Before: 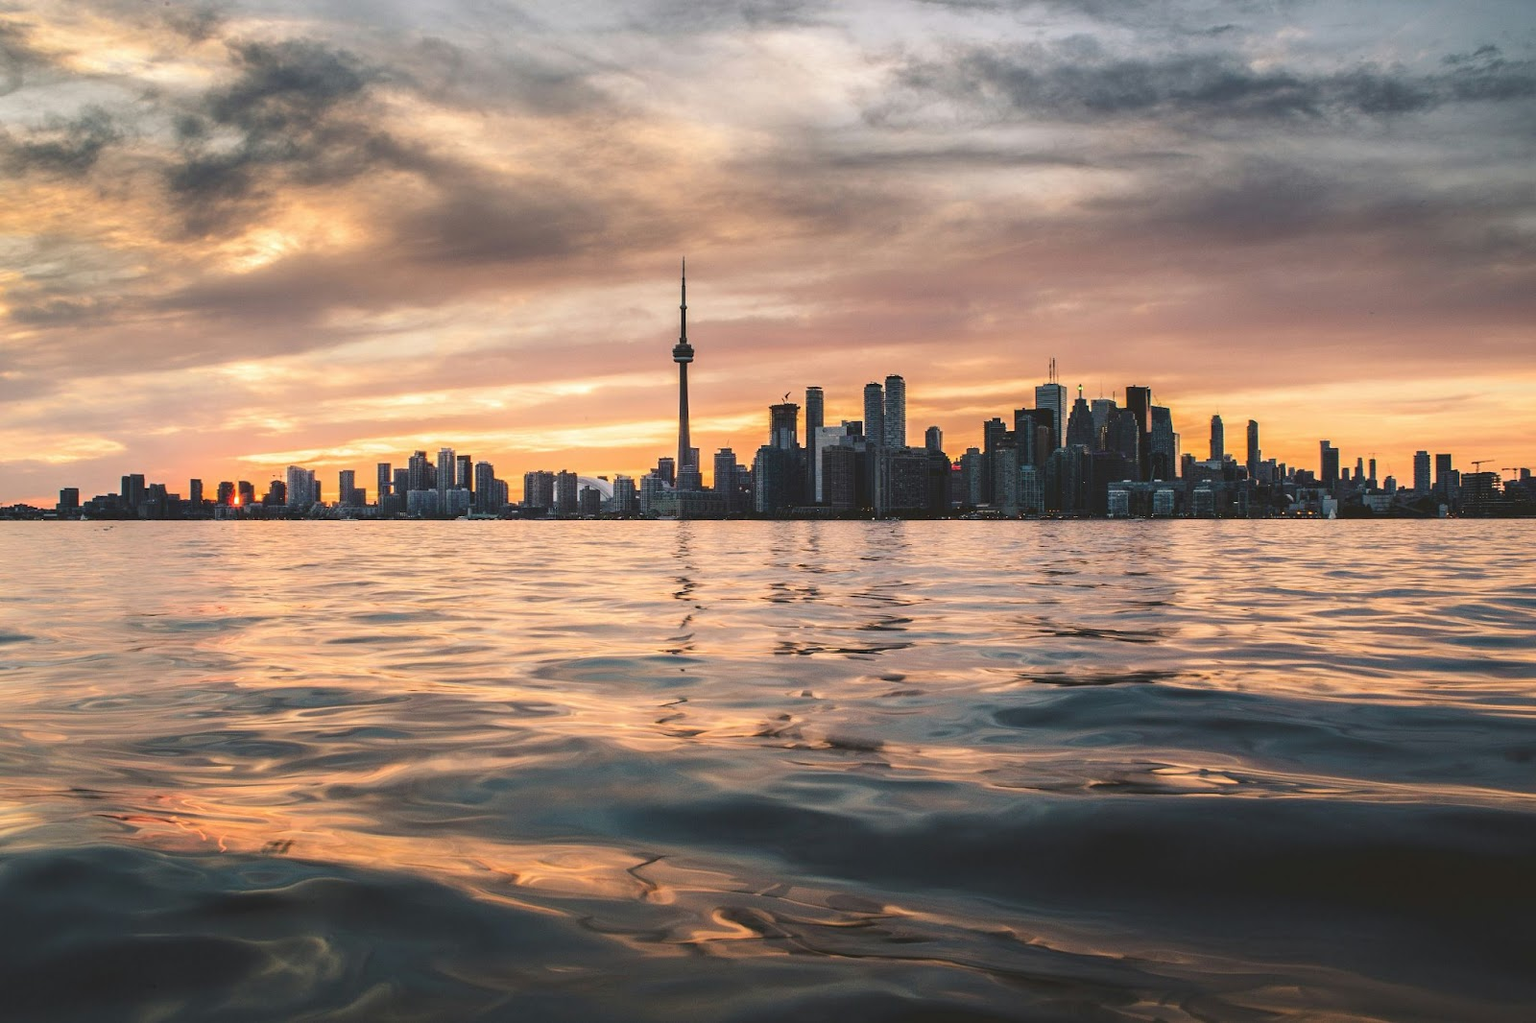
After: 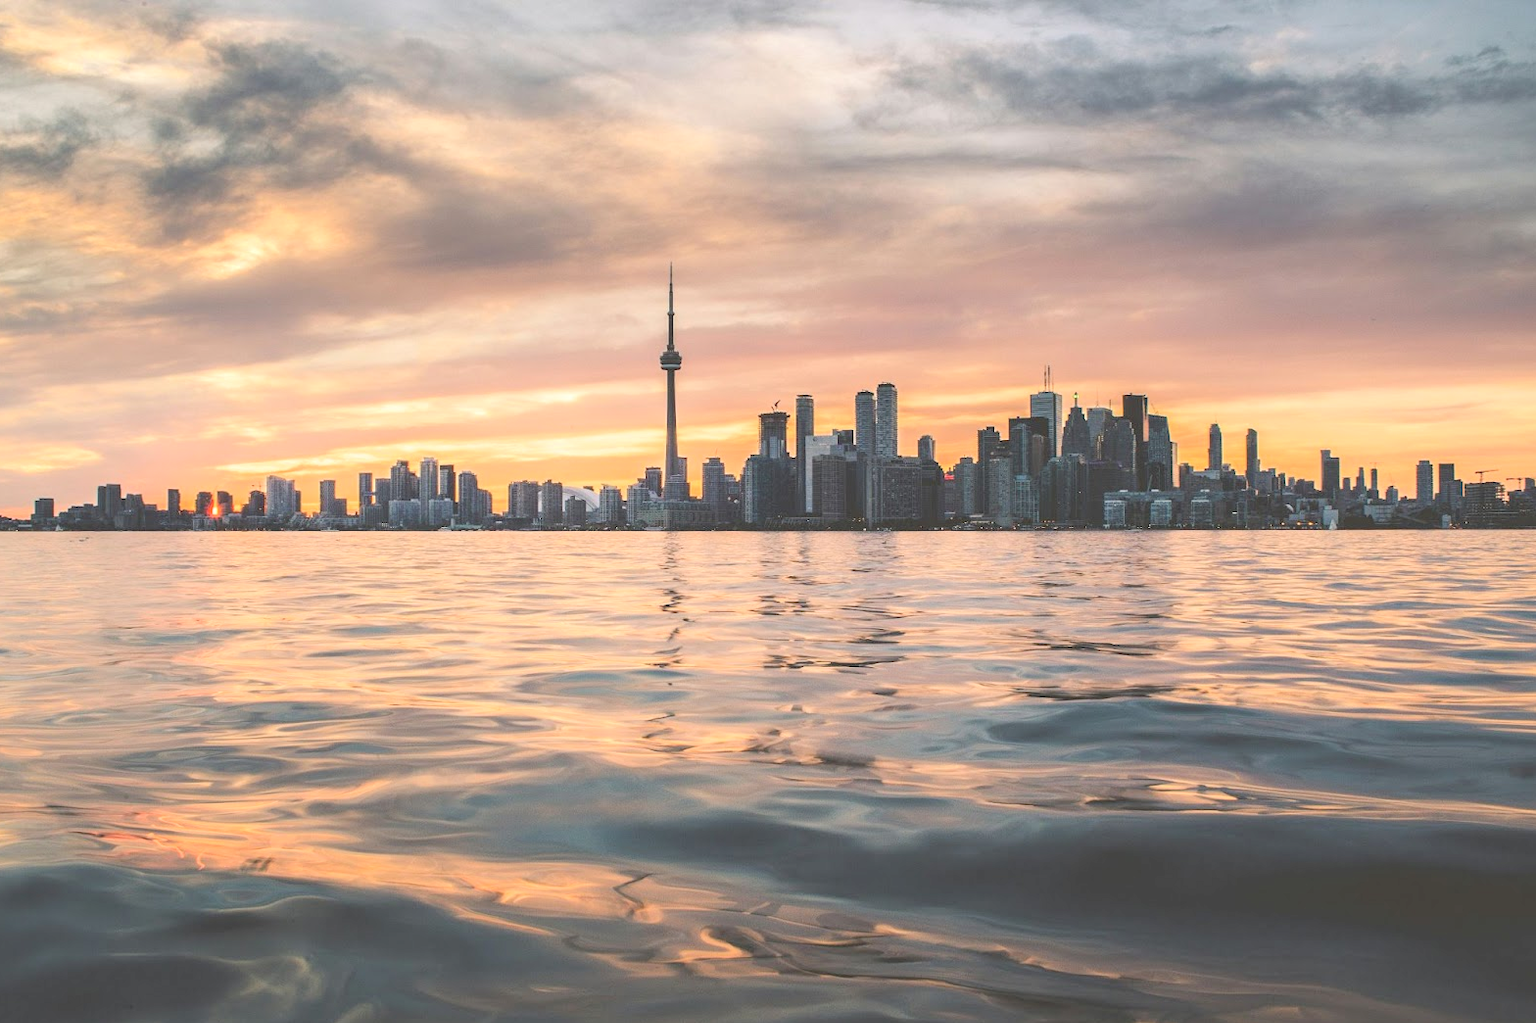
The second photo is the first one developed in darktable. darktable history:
contrast brightness saturation: brightness 0.273
crop: left 1.717%, right 0.283%, bottom 1.897%
